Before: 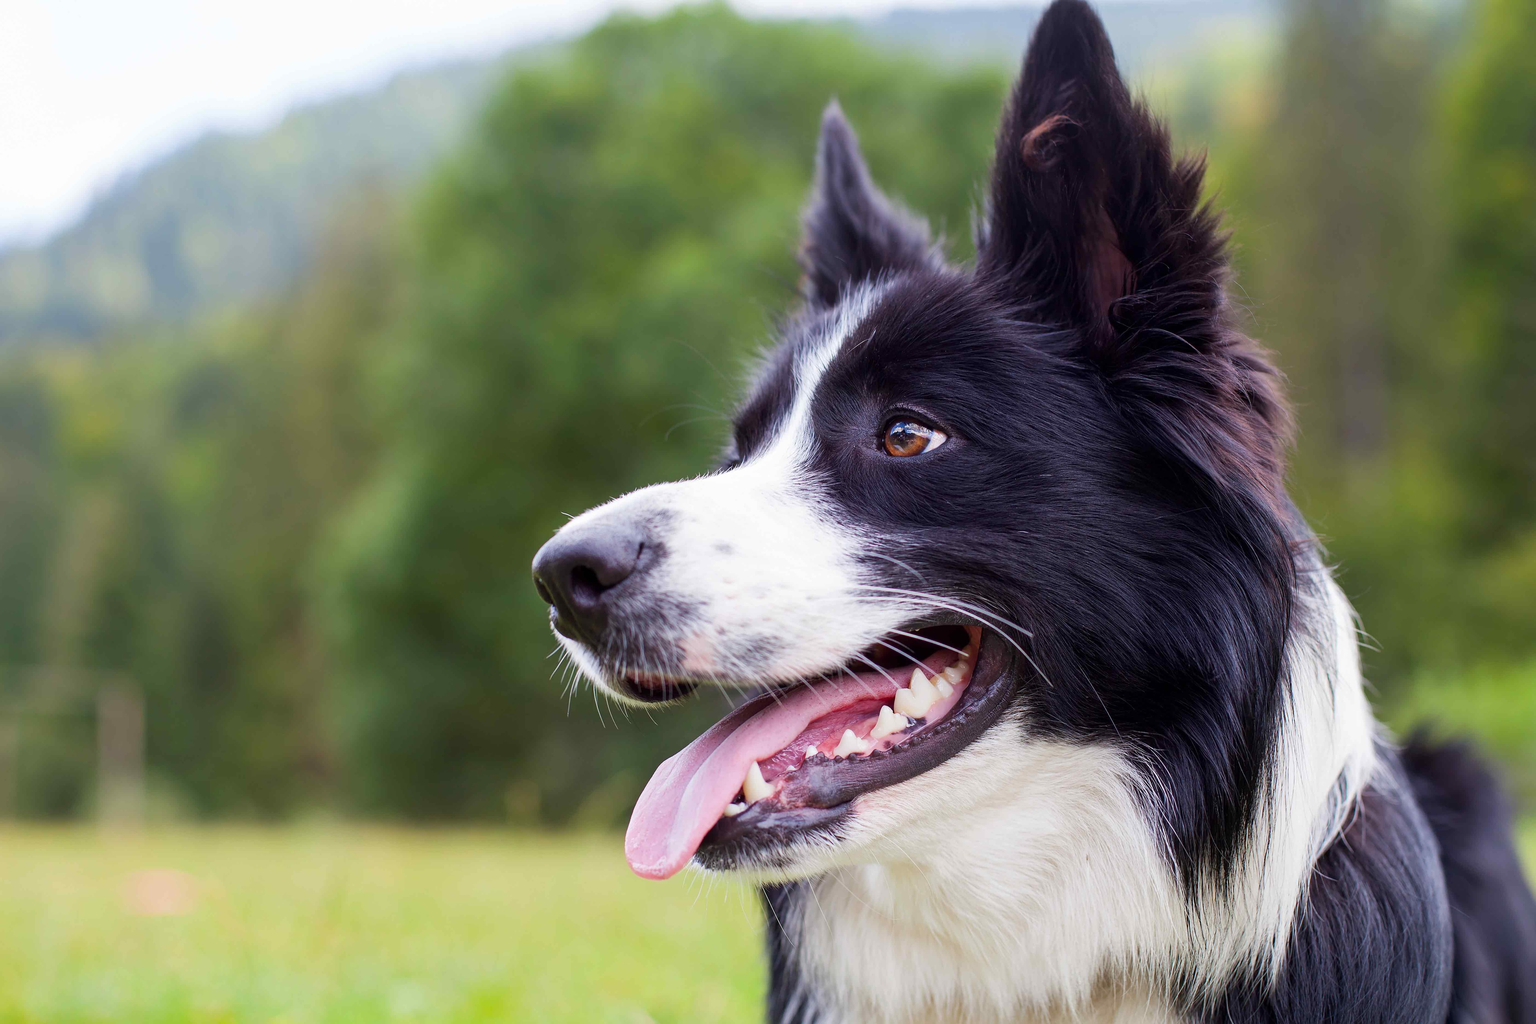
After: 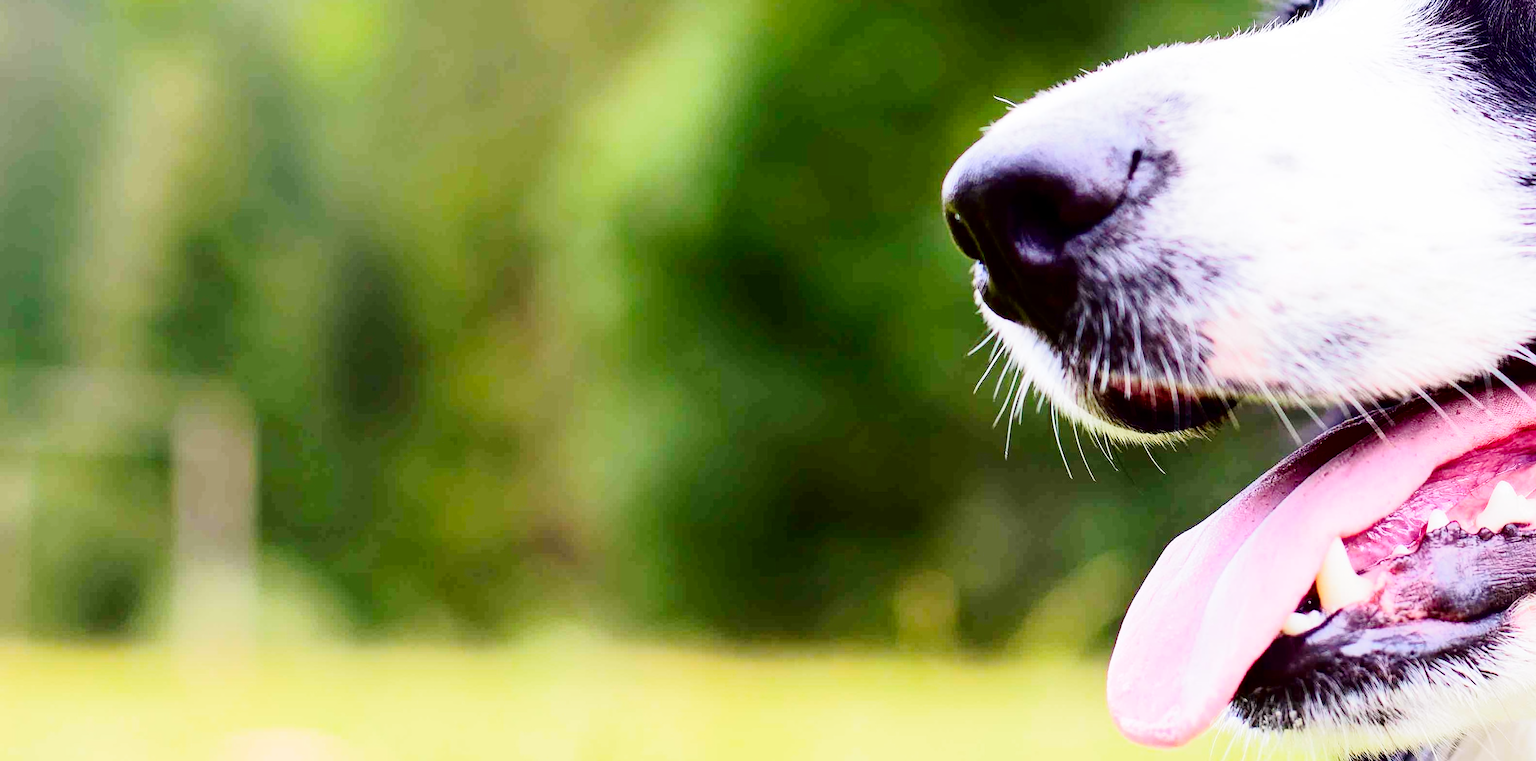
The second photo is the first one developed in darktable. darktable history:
base curve: curves: ch0 [(0, 0) (0.028, 0.03) (0.121, 0.232) (0.46, 0.748) (0.859, 0.968) (1, 1)], preserve colors none
tone curve: curves: ch0 [(0, 0) (0.003, 0.001) (0.011, 0.001) (0.025, 0.001) (0.044, 0.001) (0.069, 0.003) (0.1, 0.007) (0.136, 0.013) (0.177, 0.032) (0.224, 0.083) (0.277, 0.157) (0.335, 0.237) (0.399, 0.334) (0.468, 0.446) (0.543, 0.562) (0.623, 0.683) (0.709, 0.801) (0.801, 0.869) (0.898, 0.918) (1, 1)], color space Lab, independent channels, preserve colors none
crop: top 44.716%, right 43.536%, bottom 13.276%
color balance rgb: perceptual saturation grading › global saturation 24.956%, global vibrance 8.007%
